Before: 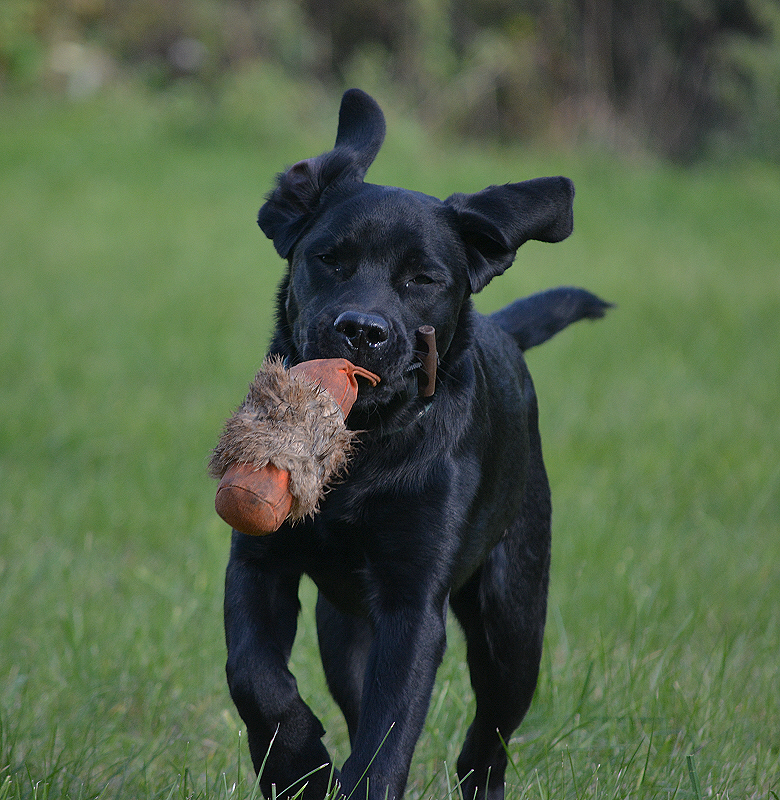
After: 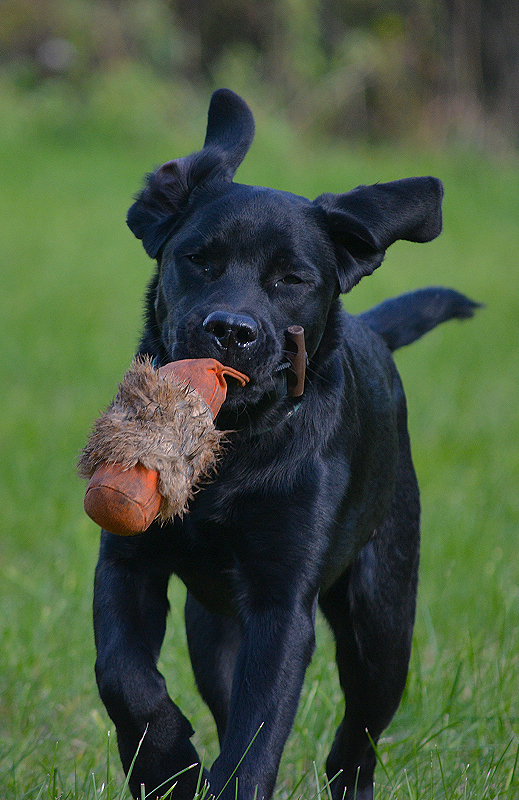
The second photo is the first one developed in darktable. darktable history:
crop: left 16.899%, right 16.556%
color balance rgb: perceptual saturation grading › global saturation 20%, global vibrance 20%
